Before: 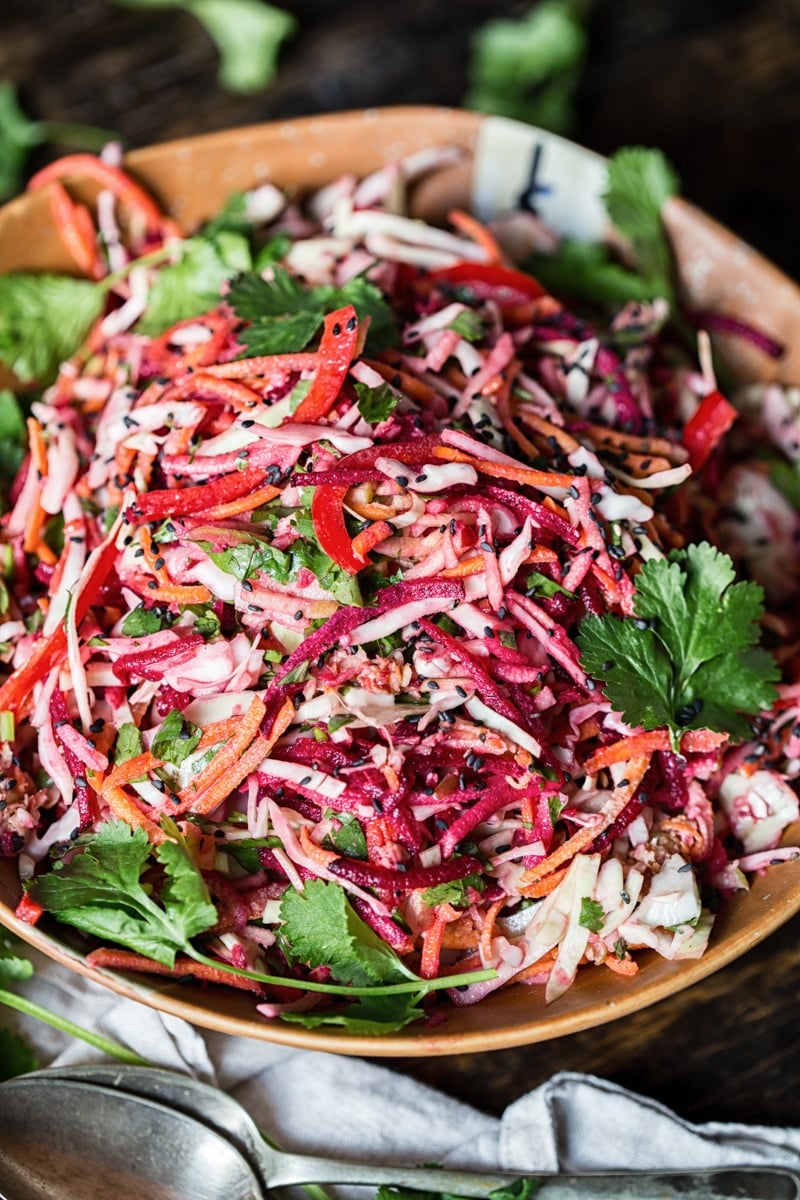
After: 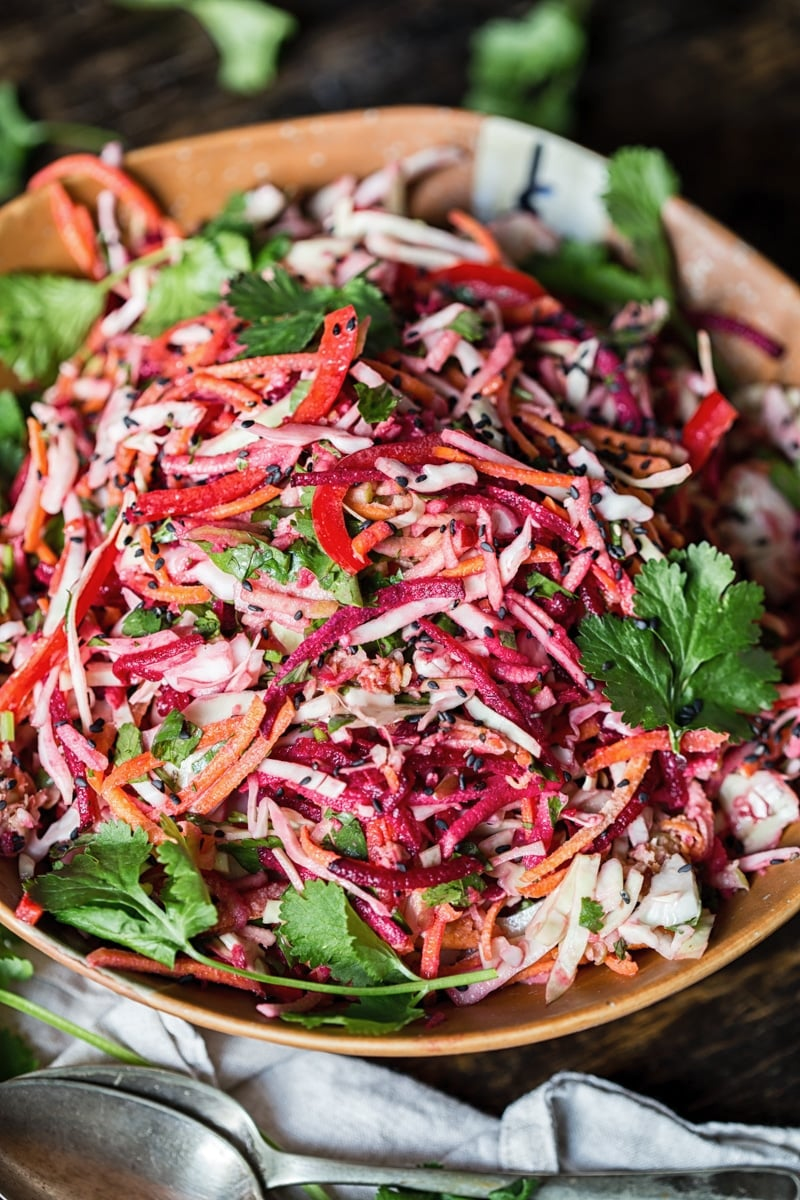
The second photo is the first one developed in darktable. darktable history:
shadows and highlights: shadows 25.48, highlights -25.76
